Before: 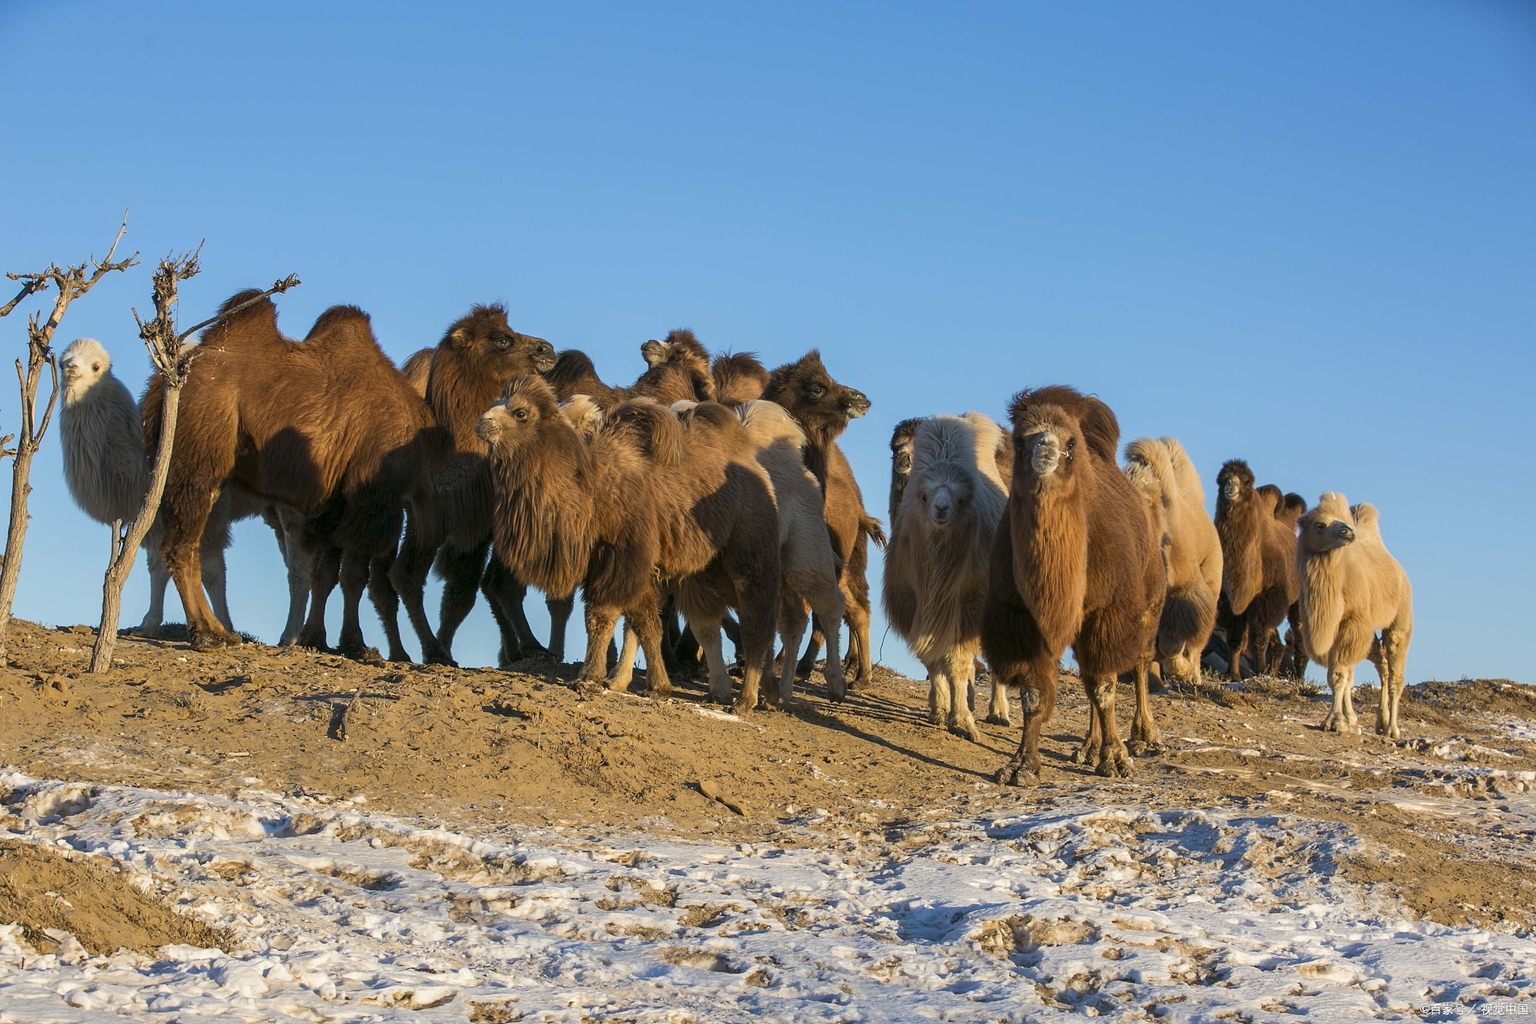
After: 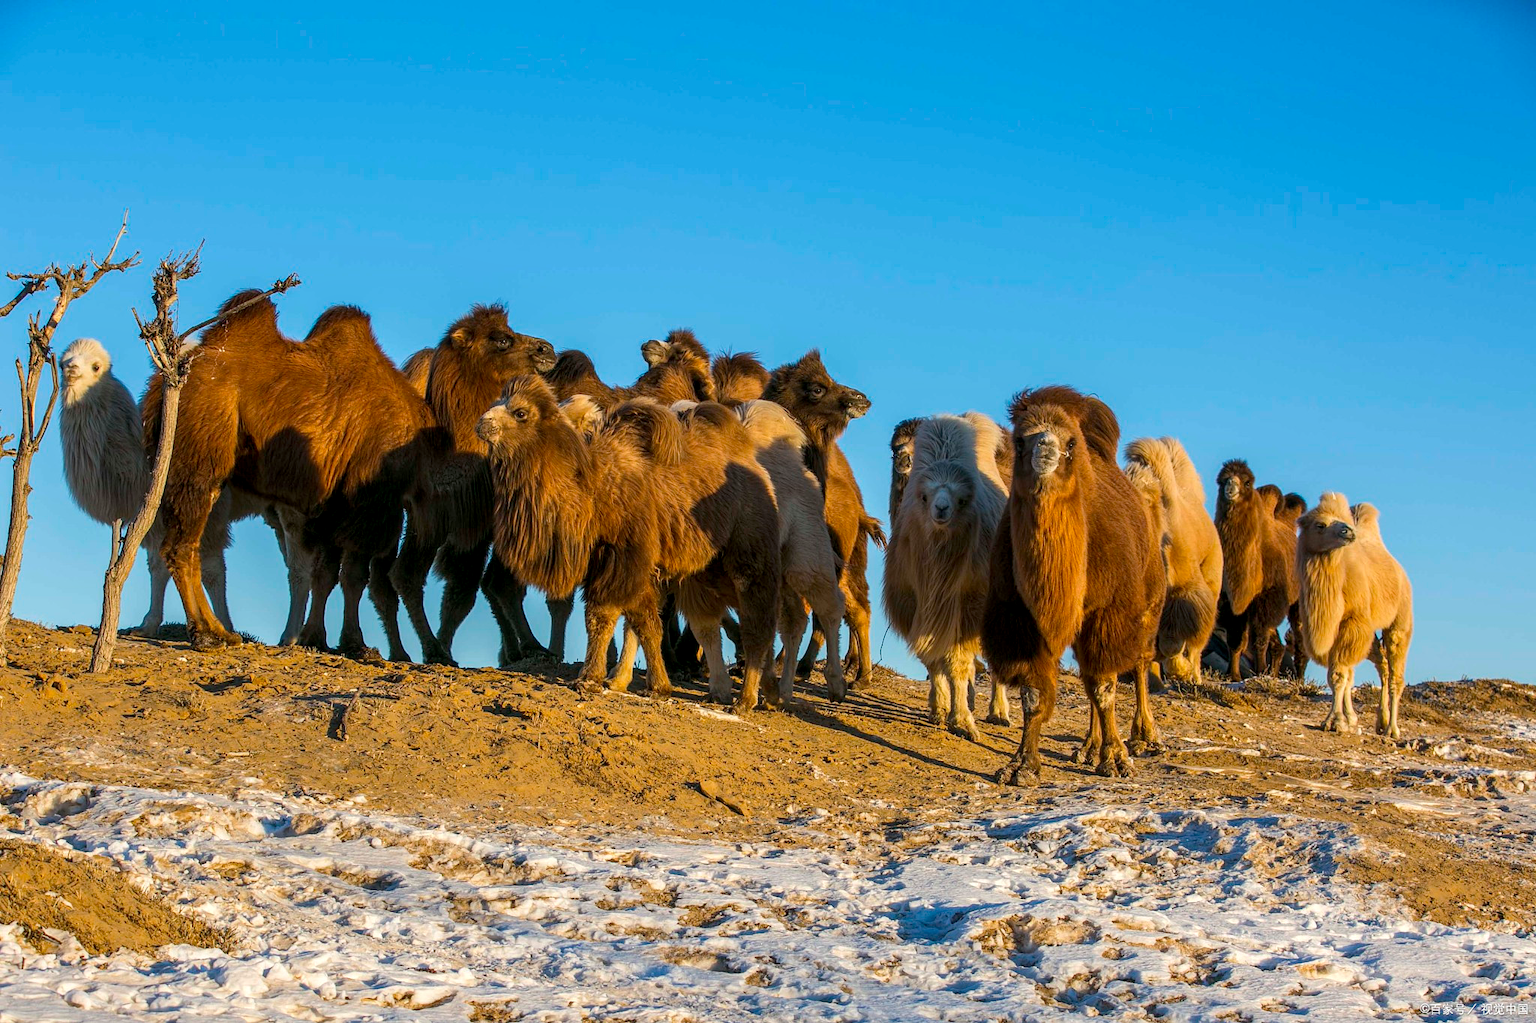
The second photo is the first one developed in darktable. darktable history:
local contrast: on, module defaults
color balance: output saturation 120%
